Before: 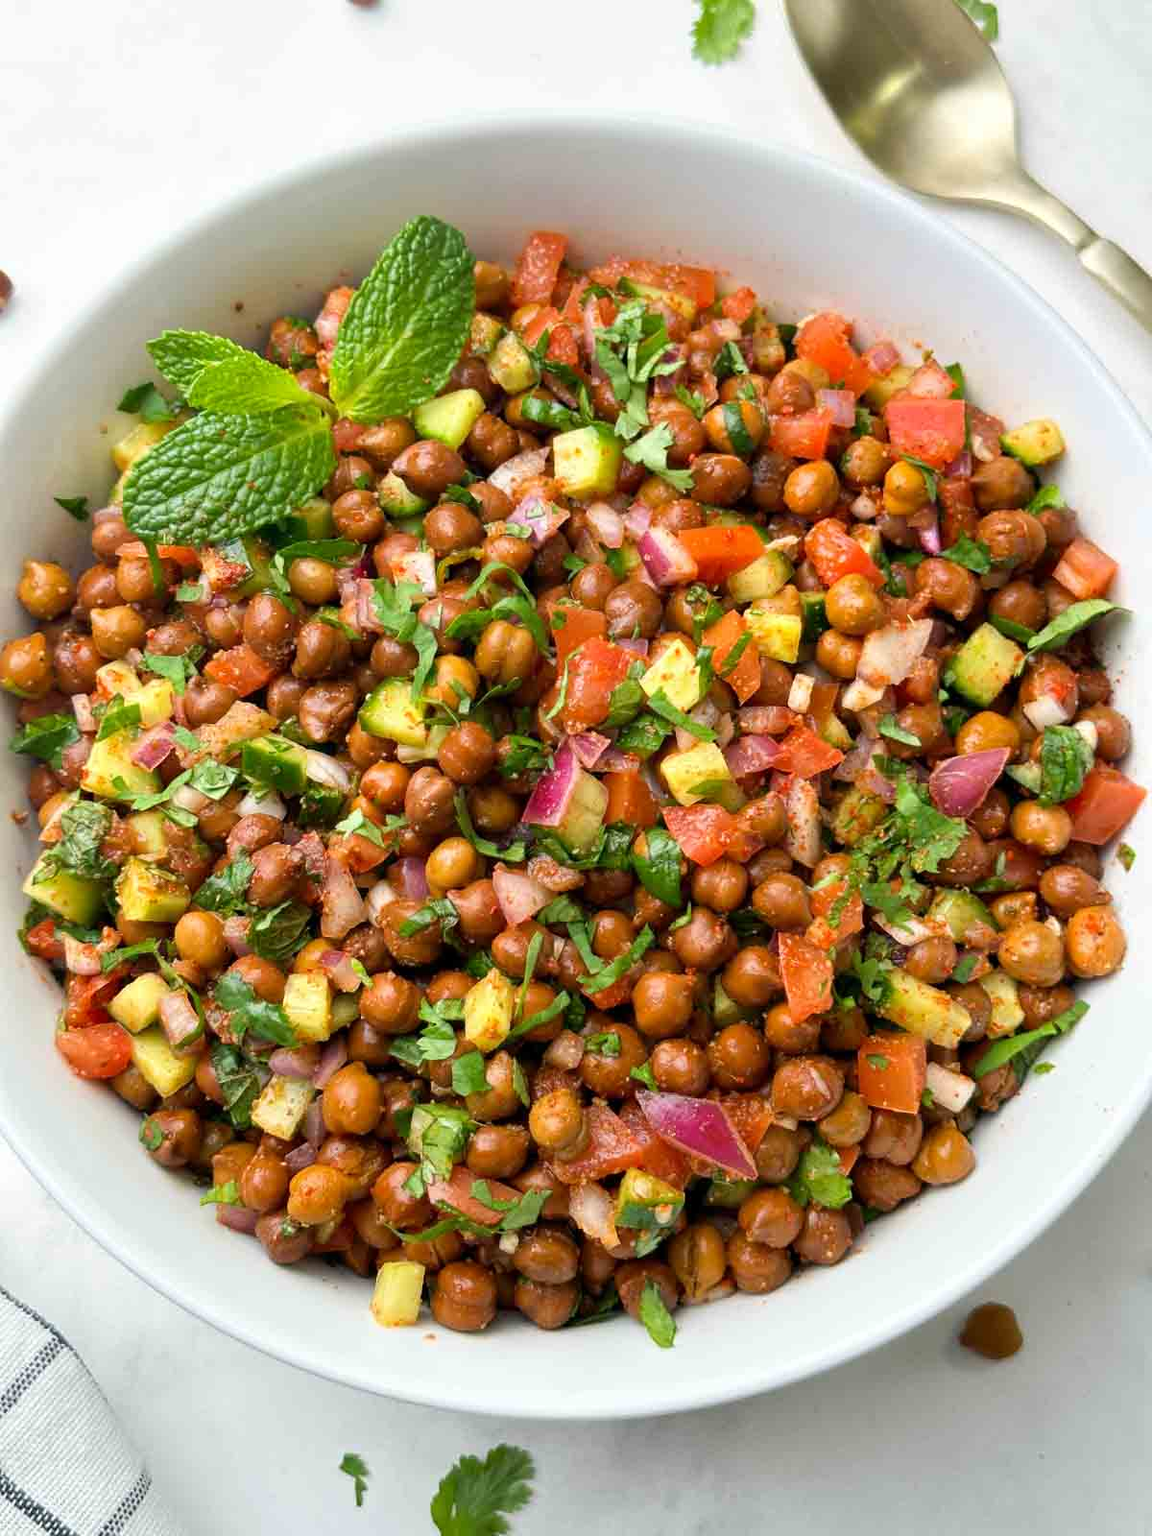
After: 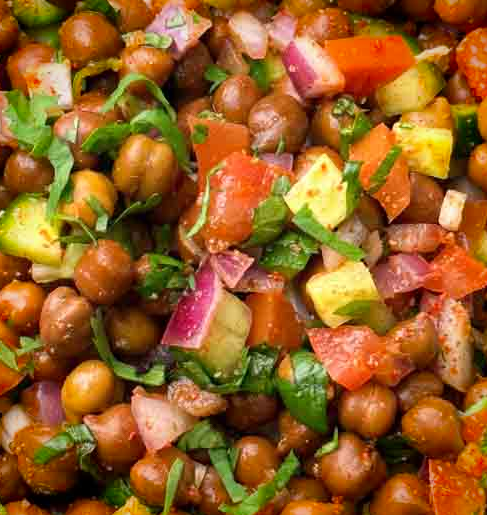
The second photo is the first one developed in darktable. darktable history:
vignetting: saturation 0.372, unbound false
crop: left 31.838%, top 32.042%, right 27.575%, bottom 35.74%
